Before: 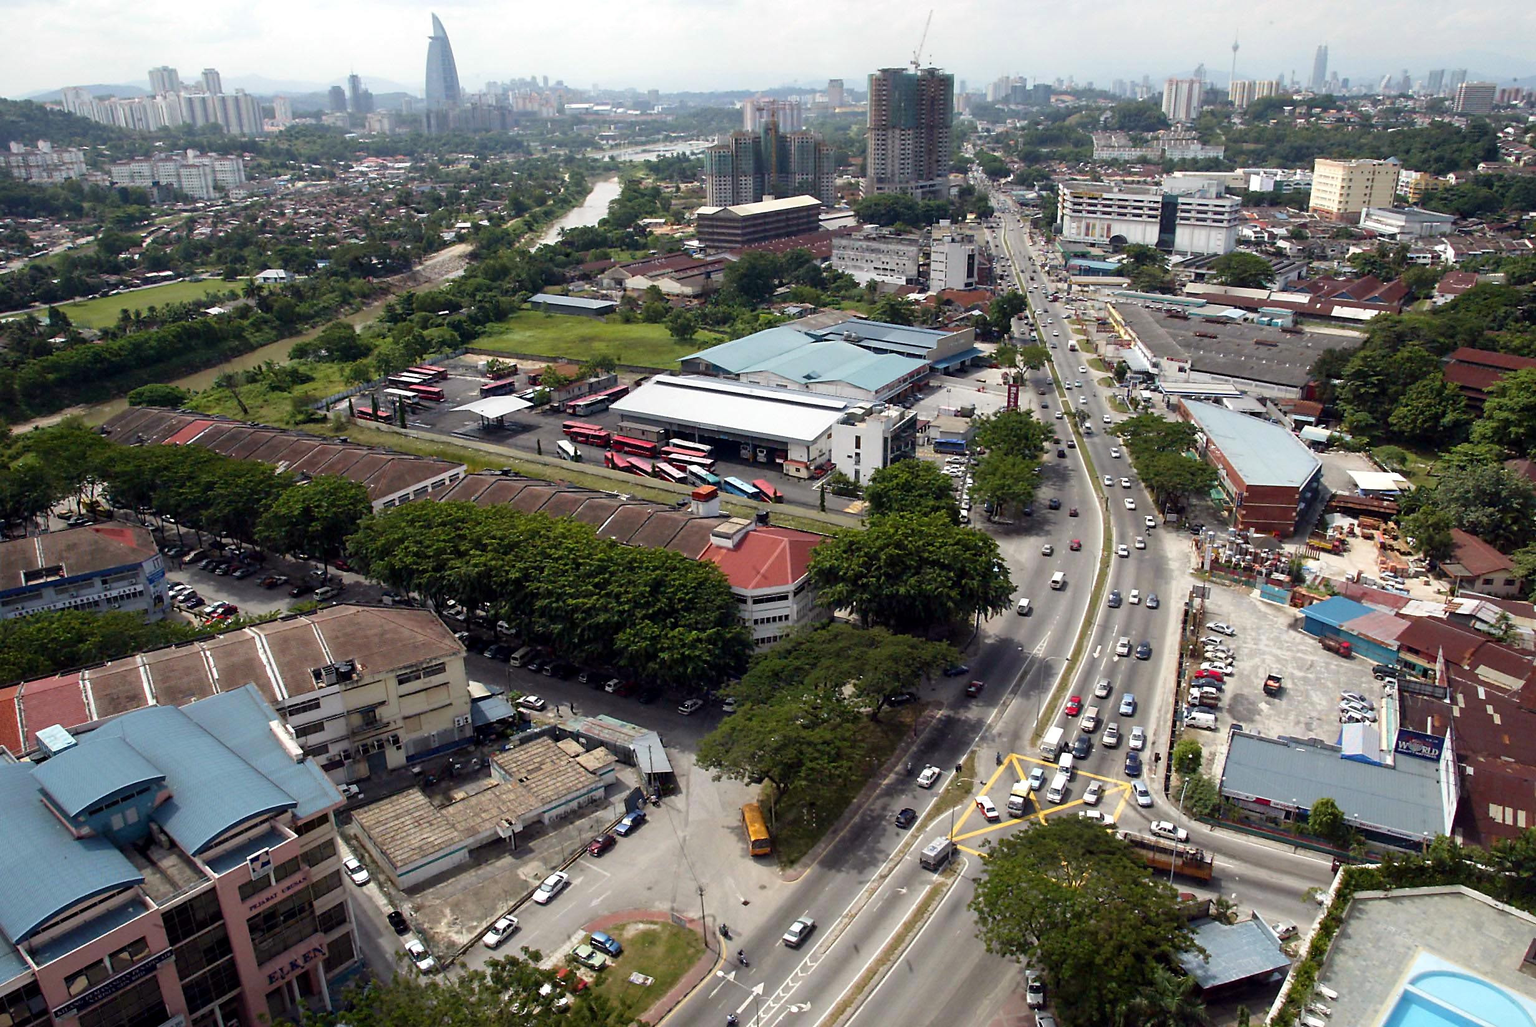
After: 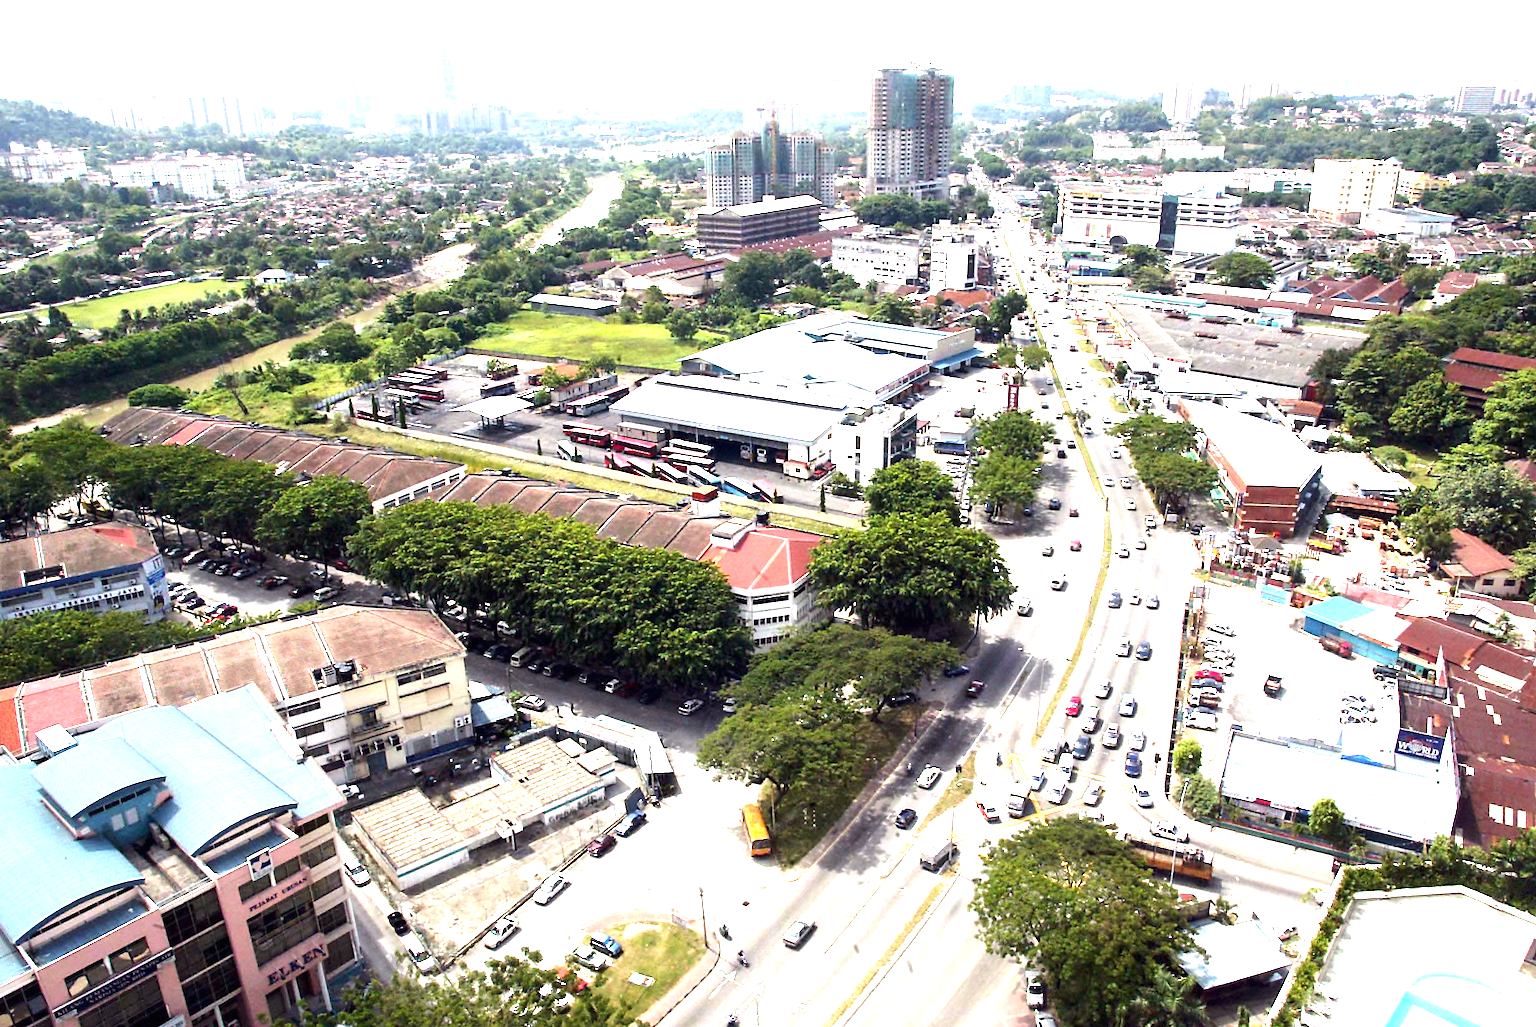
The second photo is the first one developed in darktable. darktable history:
tone equalizer: -8 EV -0.417 EV, -7 EV -0.389 EV, -6 EV -0.333 EV, -5 EV -0.222 EV, -3 EV 0.222 EV, -2 EV 0.333 EV, -1 EV 0.389 EV, +0 EV 0.417 EV, edges refinement/feathering 500, mask exposure compensation -1.57 EV, preserve details no
exposure: black level correction 0, exposure 1.741 EV, compensate exposure bias true, compensate highlight preservation false
